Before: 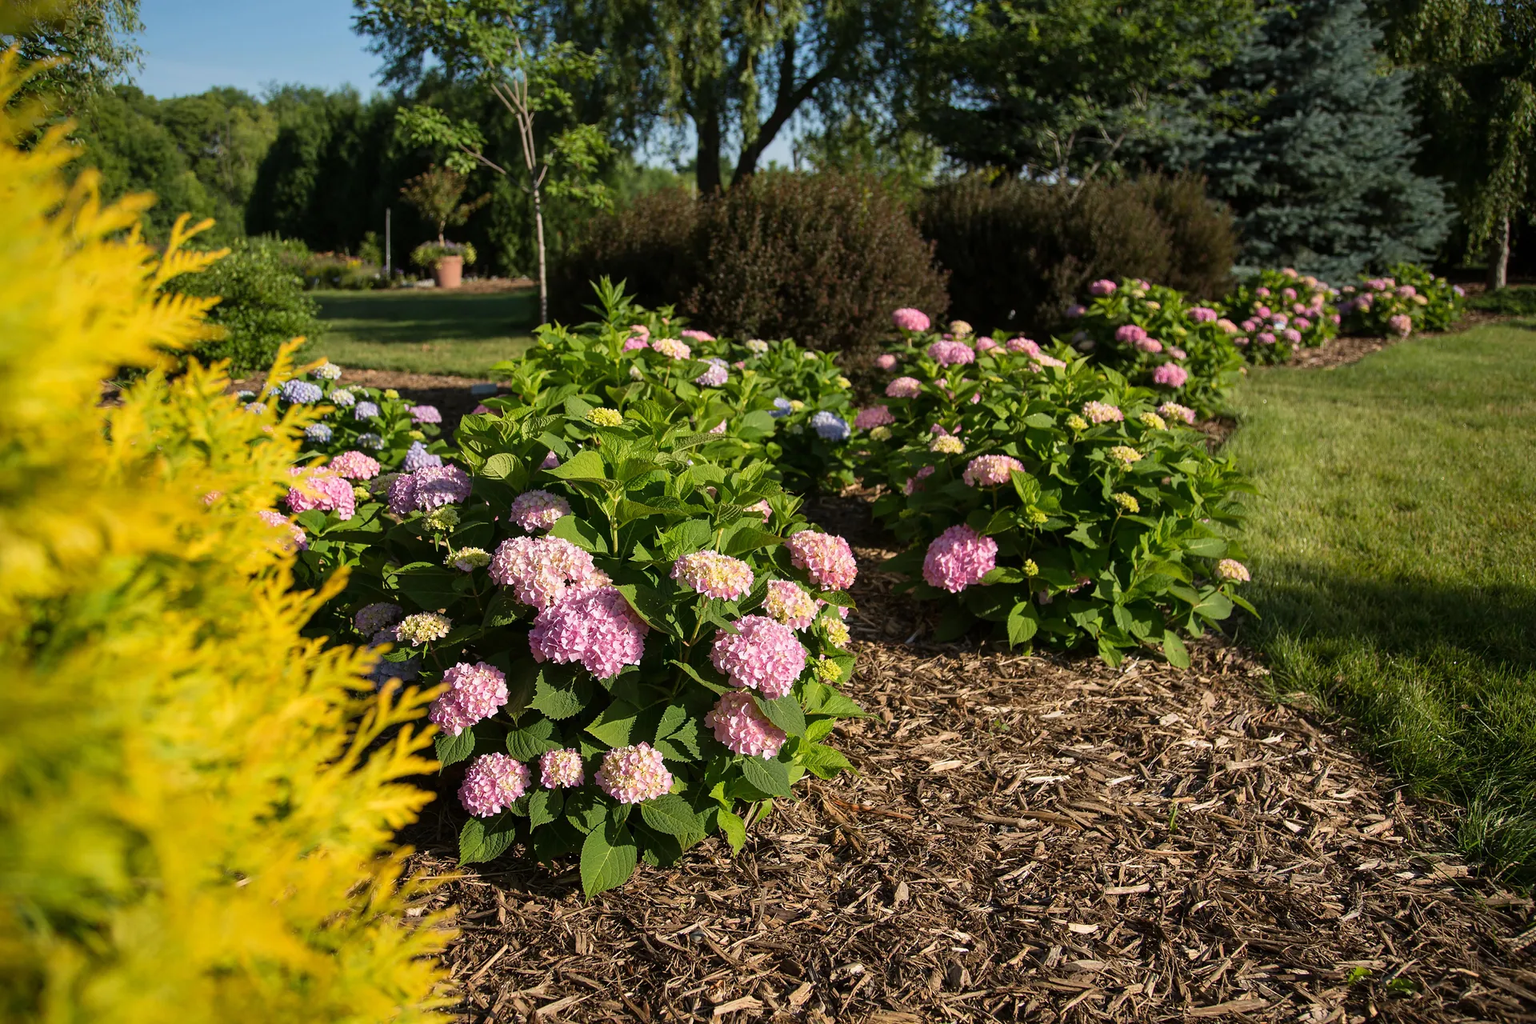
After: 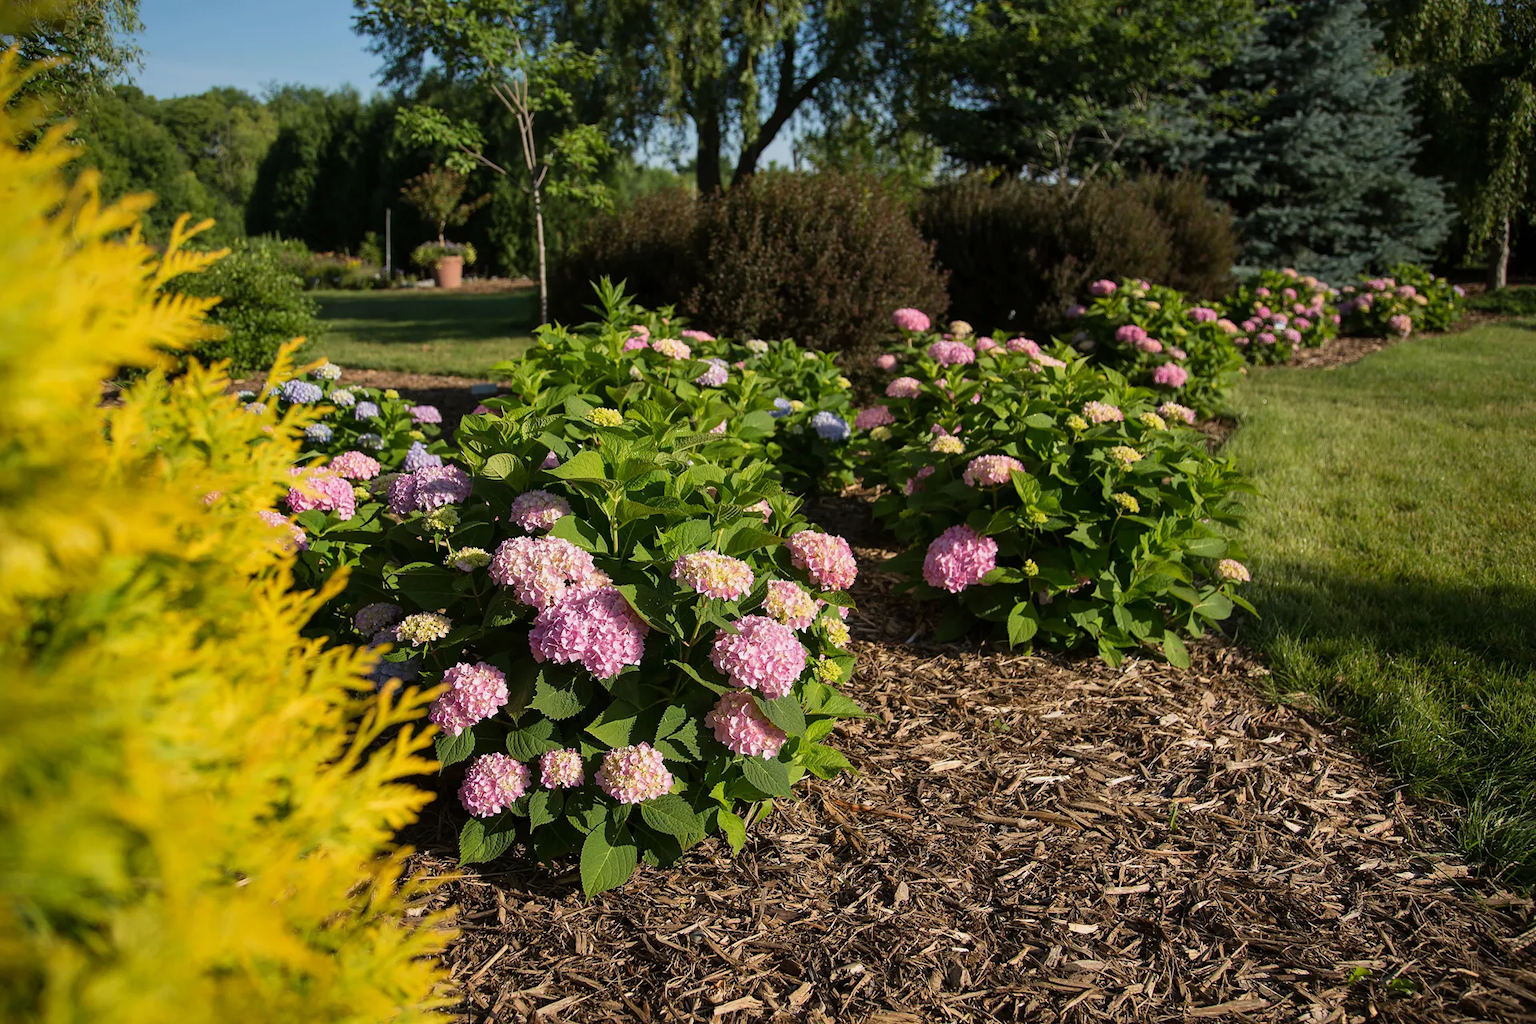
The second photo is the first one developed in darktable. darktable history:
exposure: exposure -0.109 EV, compensate highlight preservation false
